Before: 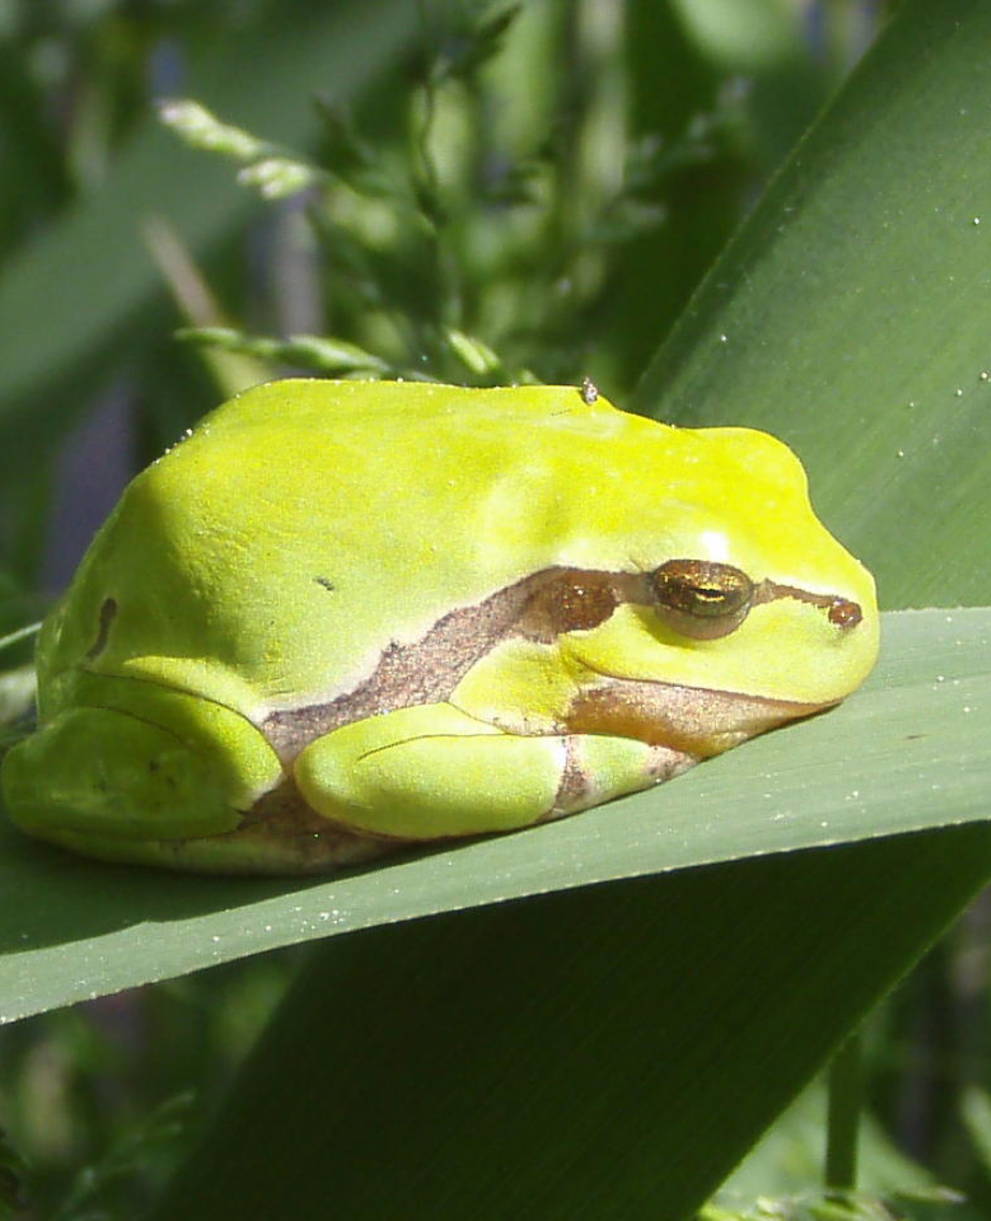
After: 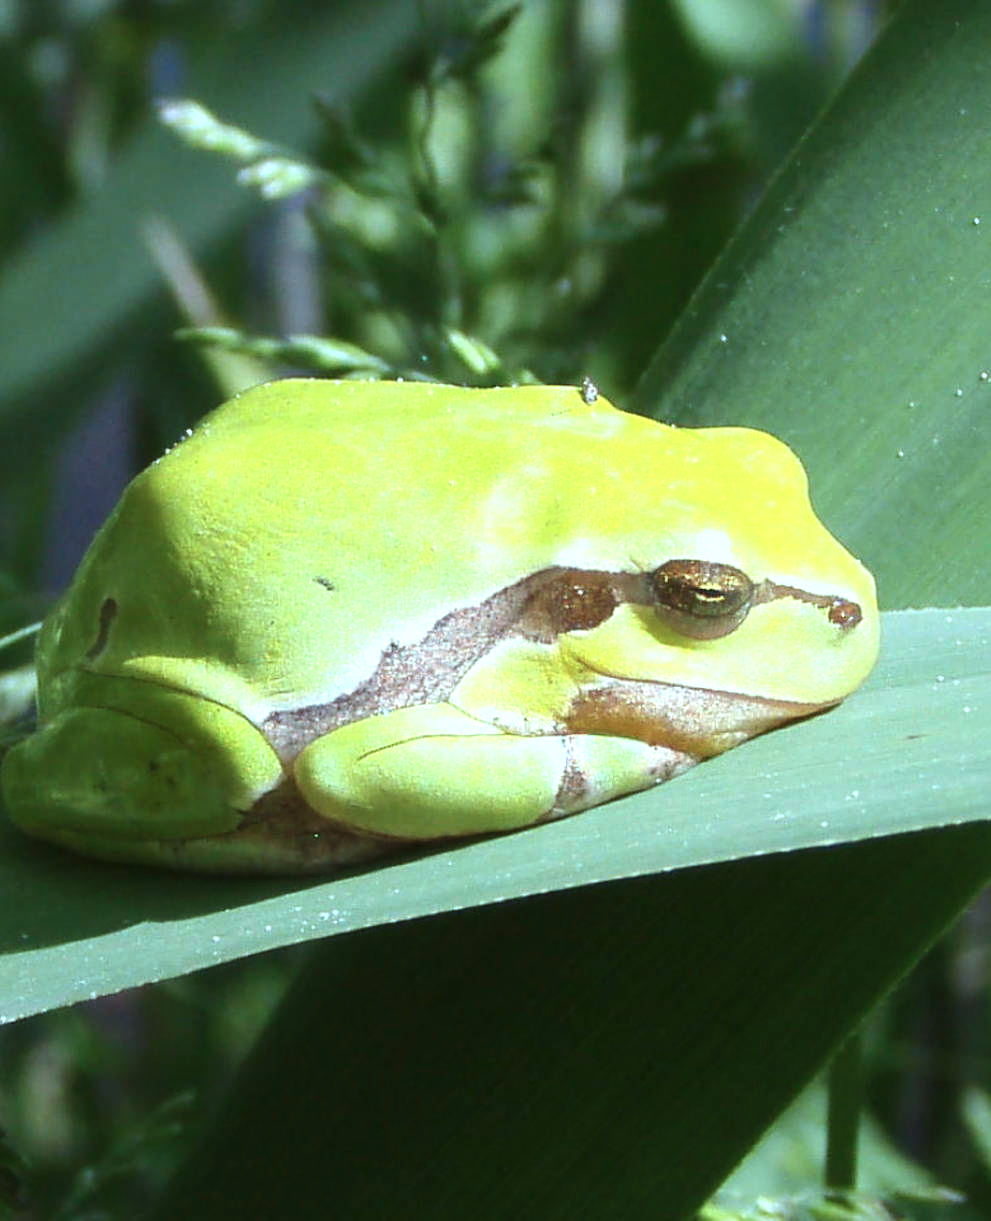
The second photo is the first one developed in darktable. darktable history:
color correction: highlights a* -9.73, highlights b* -21.22
tone equalizer: -8 EV -0.417 EV, -7 EV -0.389 EV, -6 EV -0.333 EV, -5 EV -0.222 EV, -3 EV 0.222 EV, -2 EV 0.333 EV, -1 EV 0.389 EV, +0 EV 0.417 EV, edges refinement/feathering 500, mask exposure compensation -1.57 EV, preserve details no
